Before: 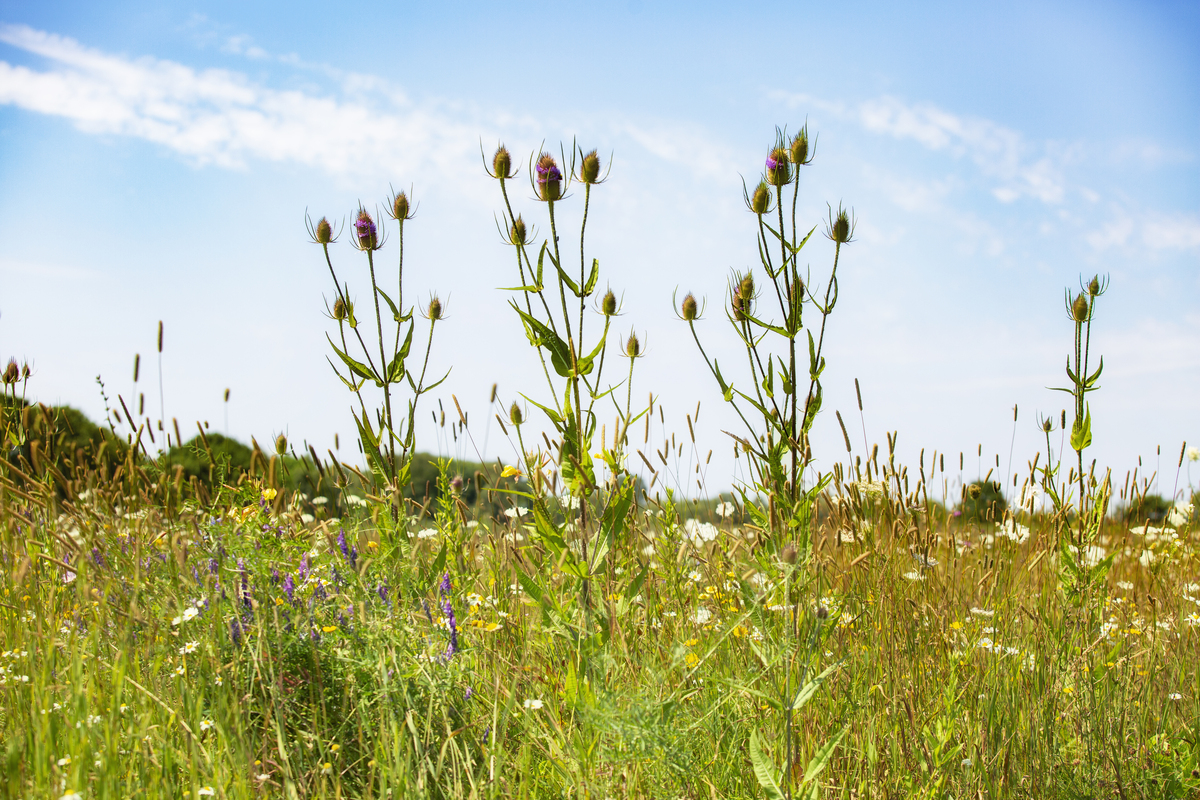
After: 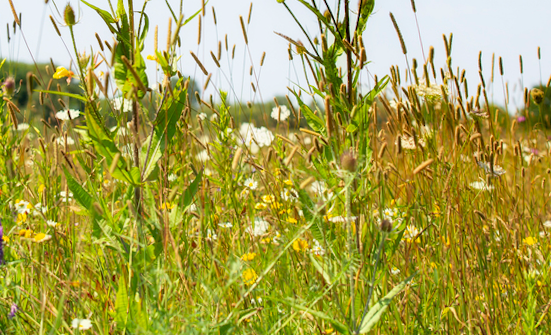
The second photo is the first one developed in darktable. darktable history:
crop: left 37.221%, top 45.169%, right 20.63%, bottom 13.777%
rotate and perspective: rotation 0.128°, lens shift (vertical) -0.181, lens shift (horizontal) -0.044, shear 0.001, automatic cropping off
